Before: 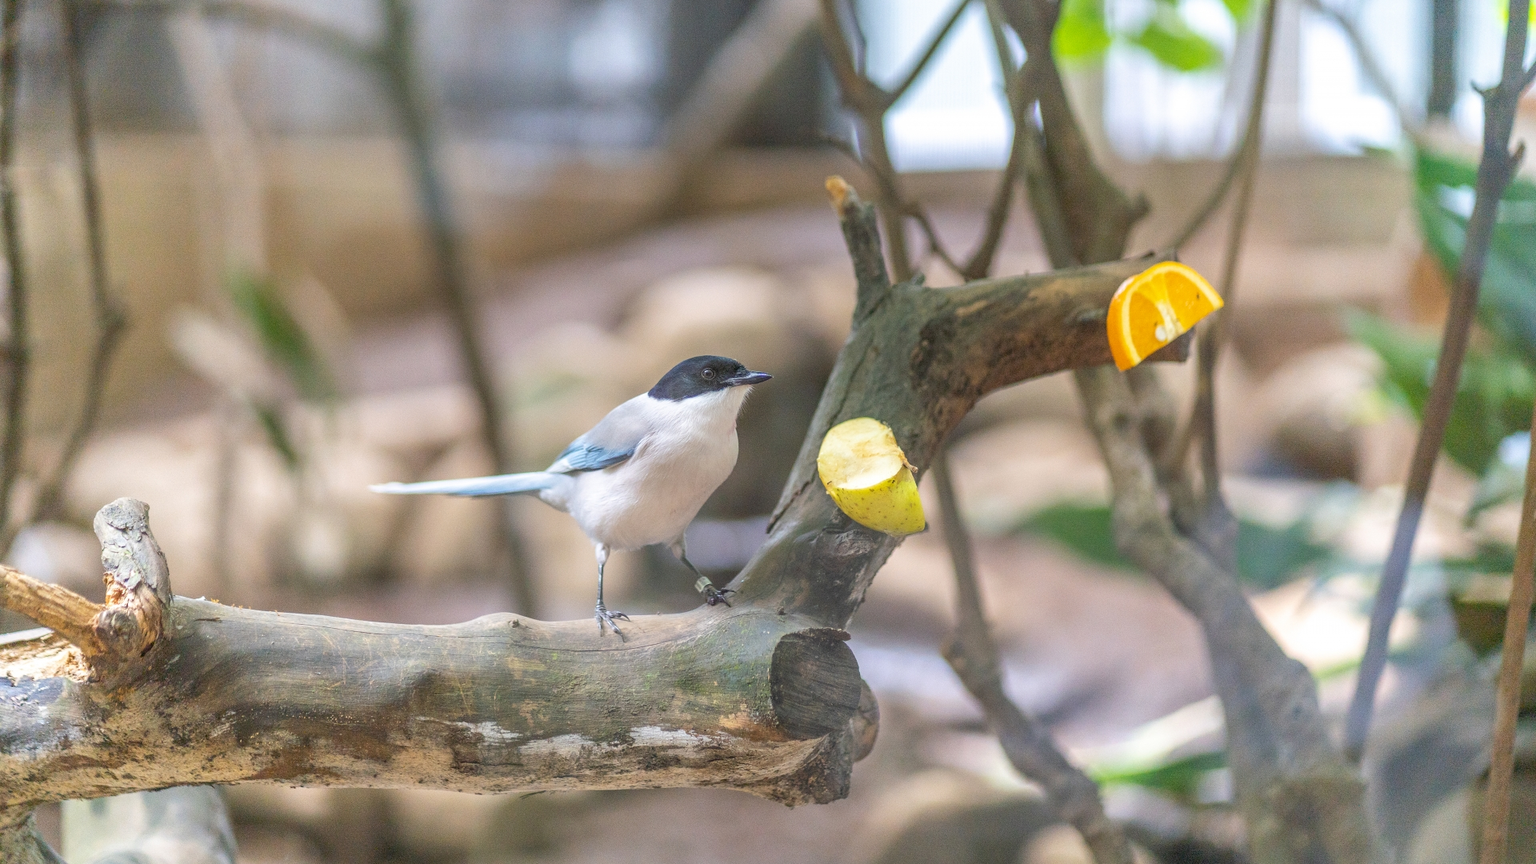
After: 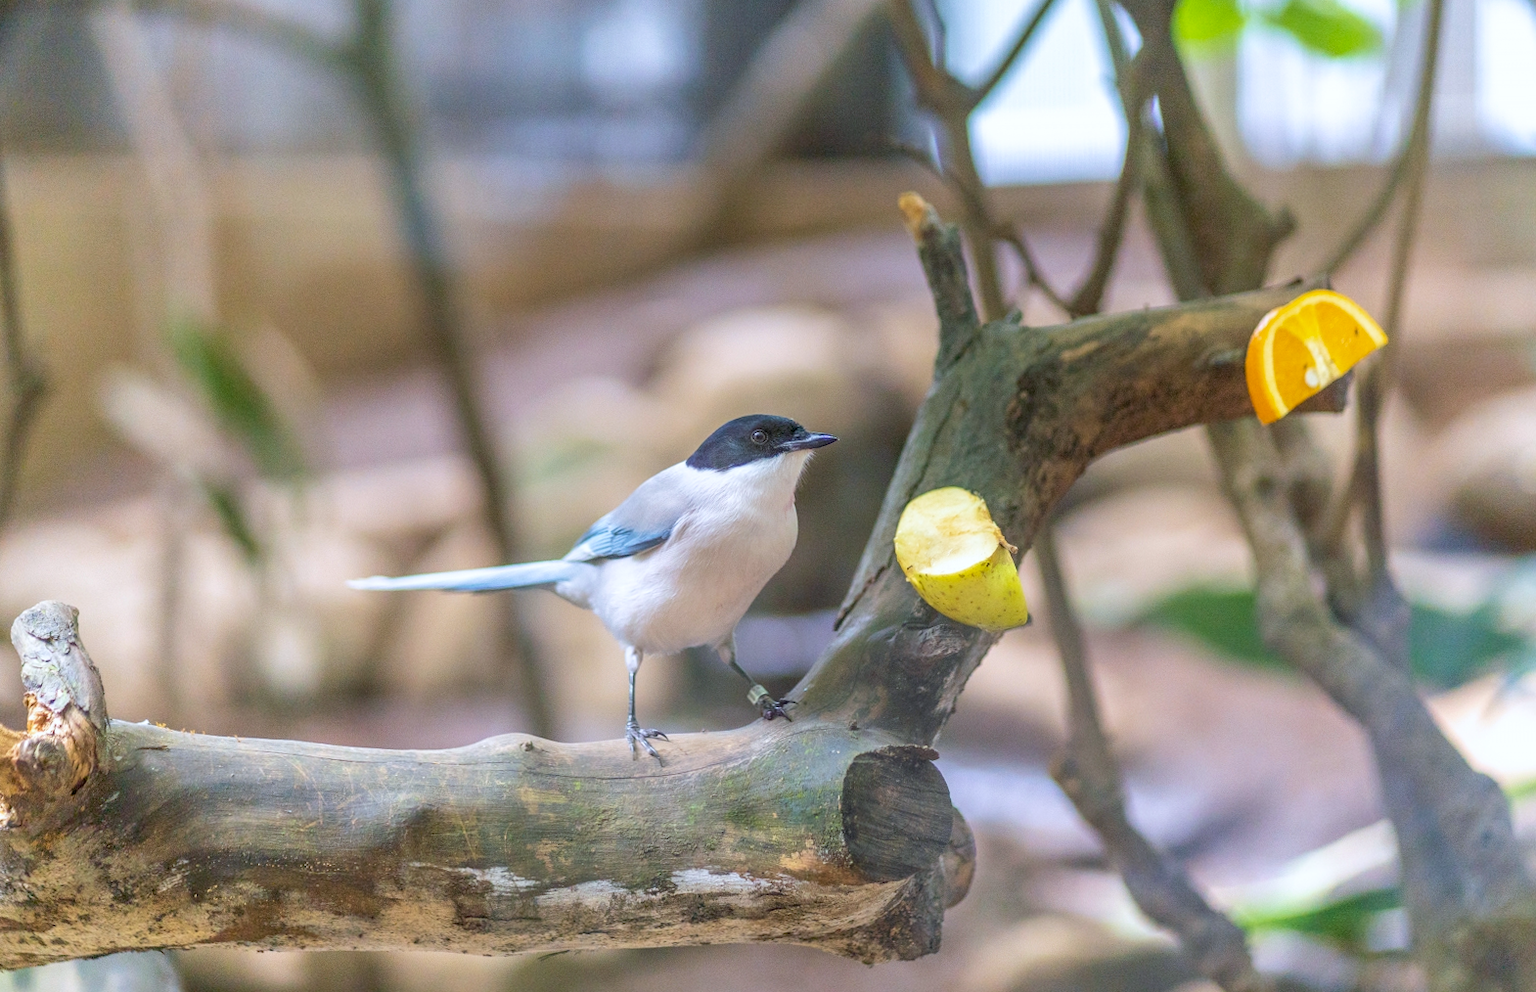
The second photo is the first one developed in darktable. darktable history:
crop and rotate: angle 1°, left 4.281%, top 0.642%, right 11.383%, bottom 2.486%
white balance: red 0.974, blue 1.044
exposure: black level correction 0.007, compensate highlight preservation false
velvia: on, module defaults
